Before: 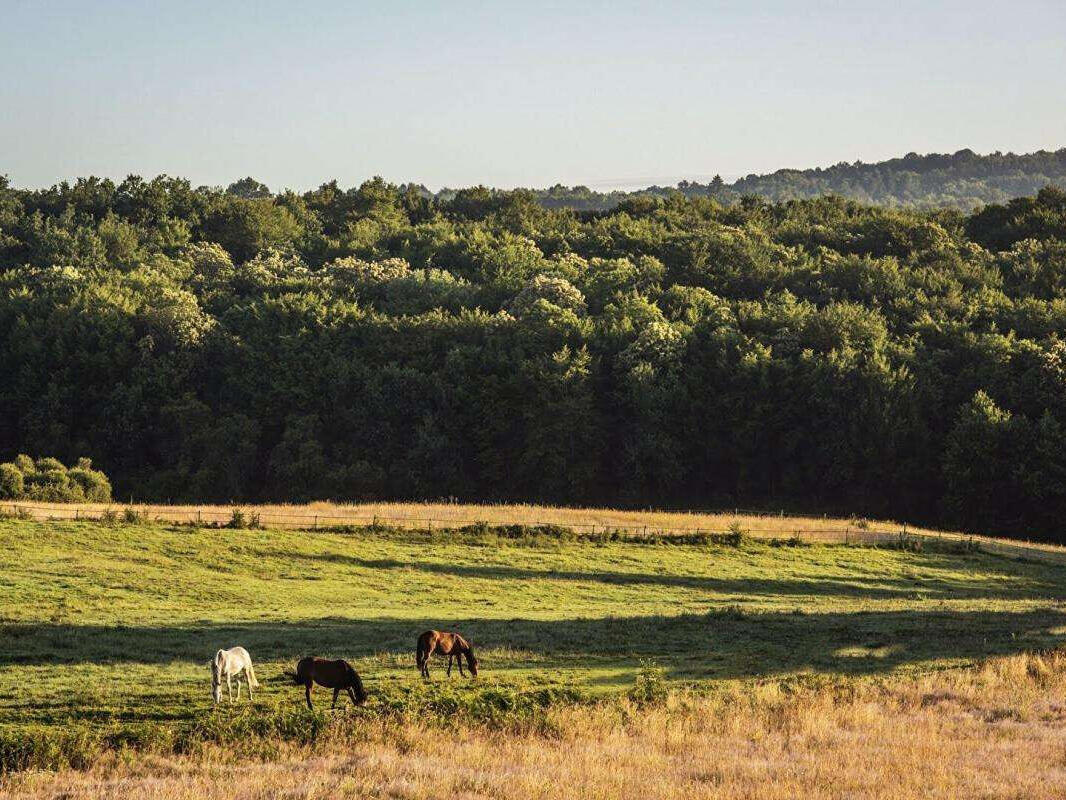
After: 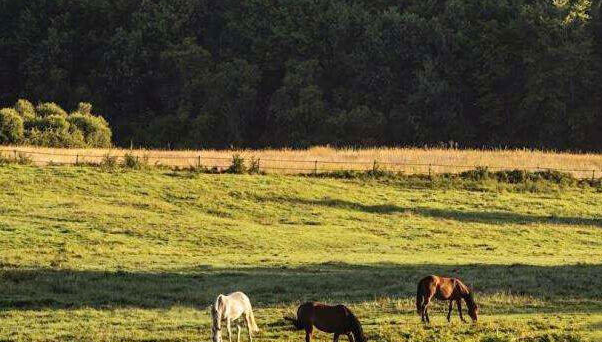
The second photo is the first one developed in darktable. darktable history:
levels: black 8.57%, gray 59.38%, levels [0, 0.478, 1]
crop: top 44.399%, right 43.515%, bottom 12.749%
